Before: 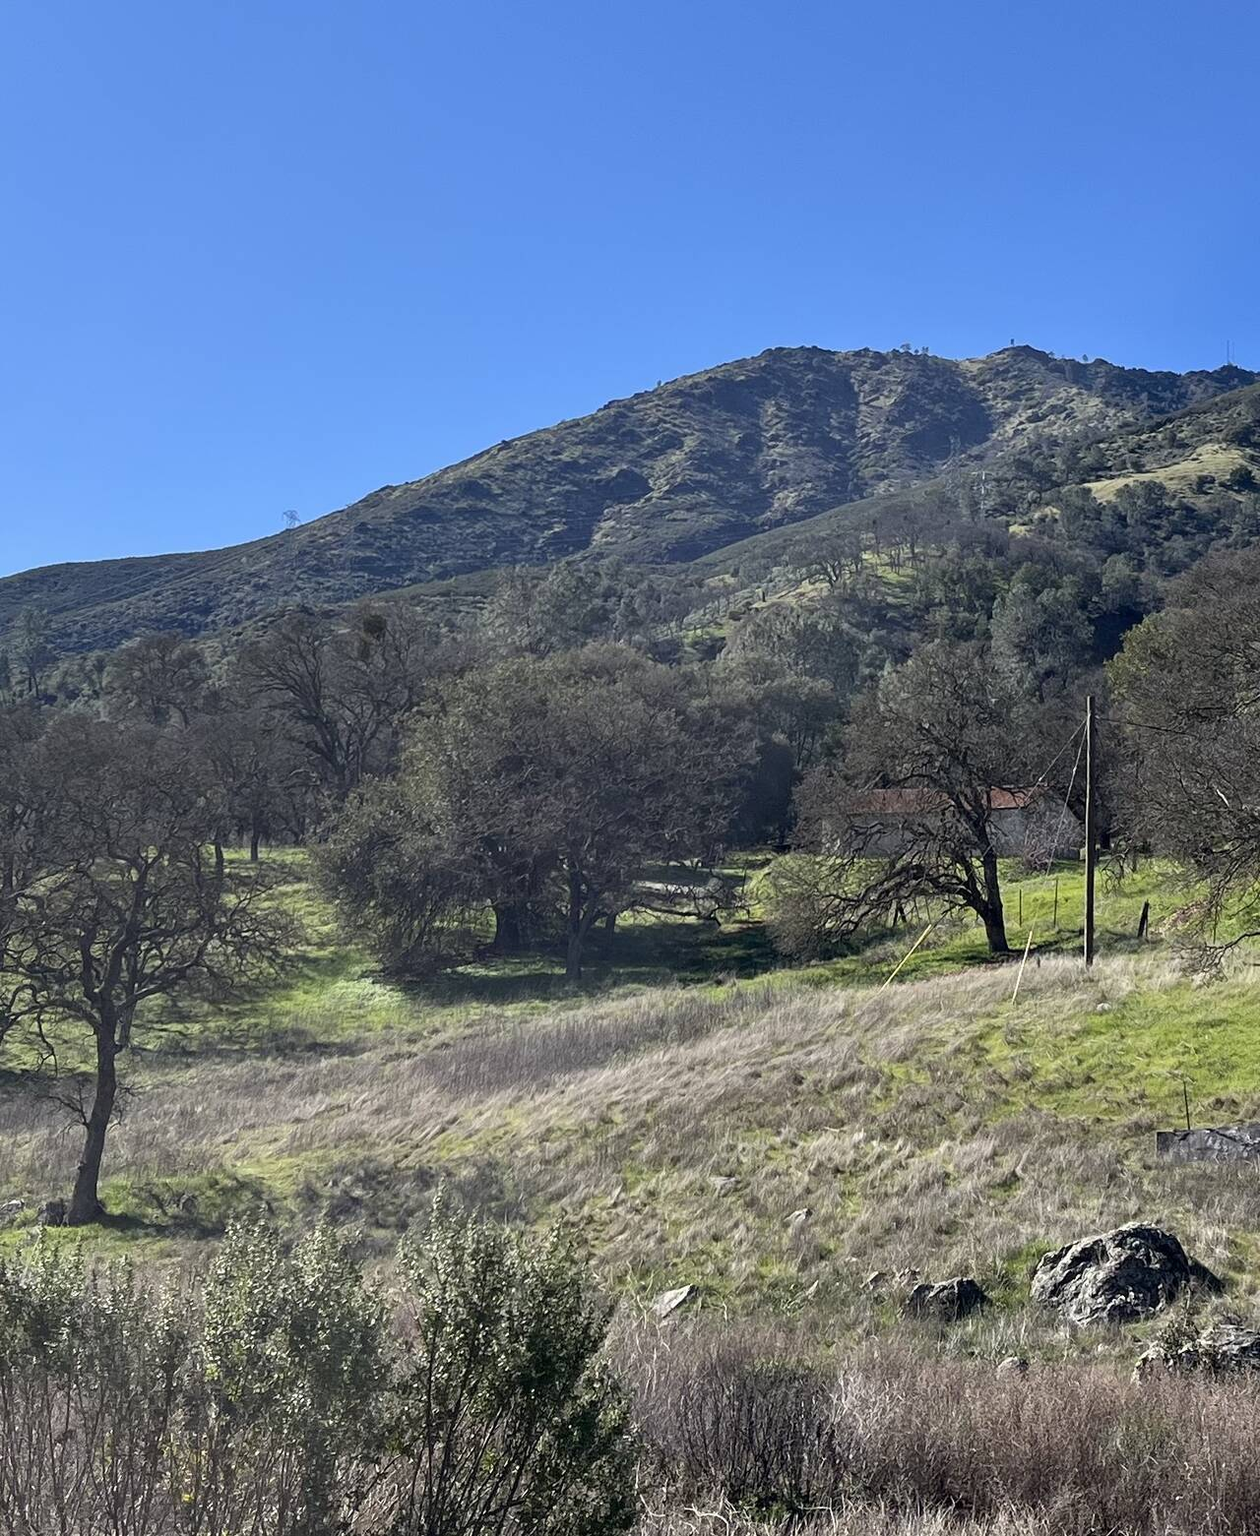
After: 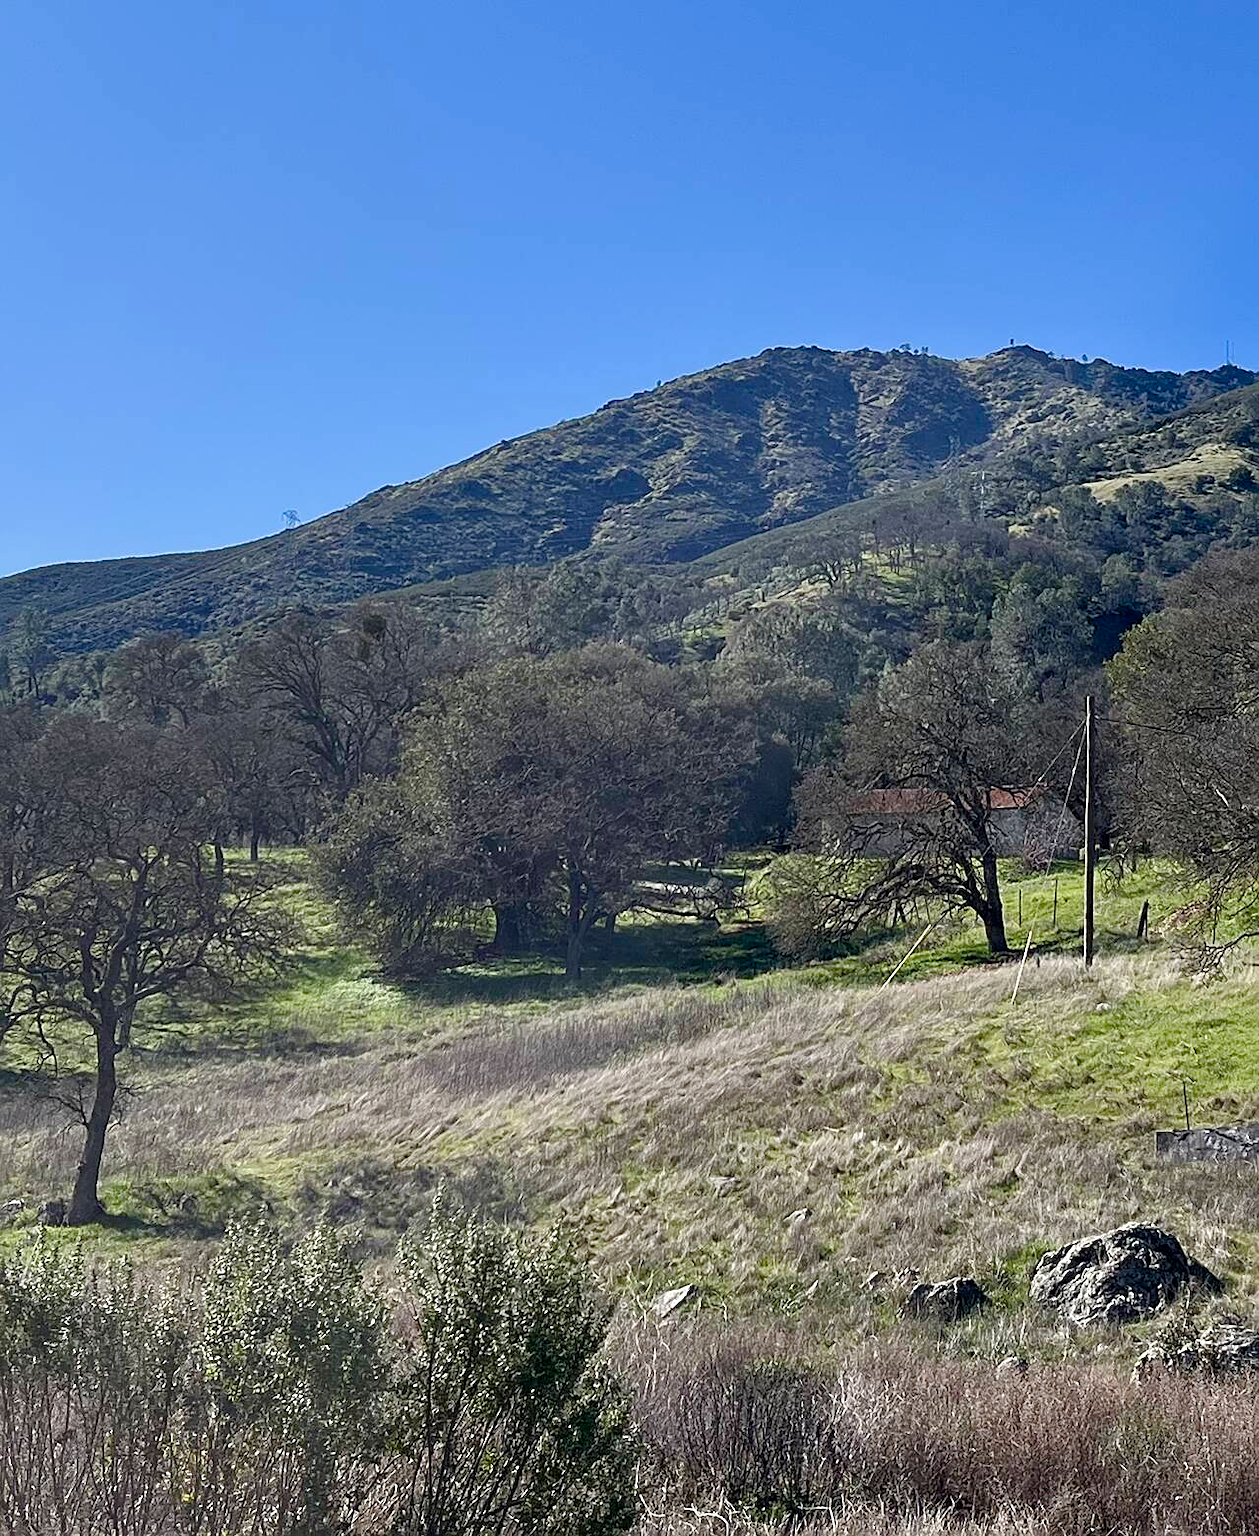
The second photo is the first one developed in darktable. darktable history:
color balance rgb: perceptual saturation grading › global saturation 20%, perceptual saturation grading › highlights -50%, perceptual saturation grading › shadows 30%
sharpen: on, module defaults
